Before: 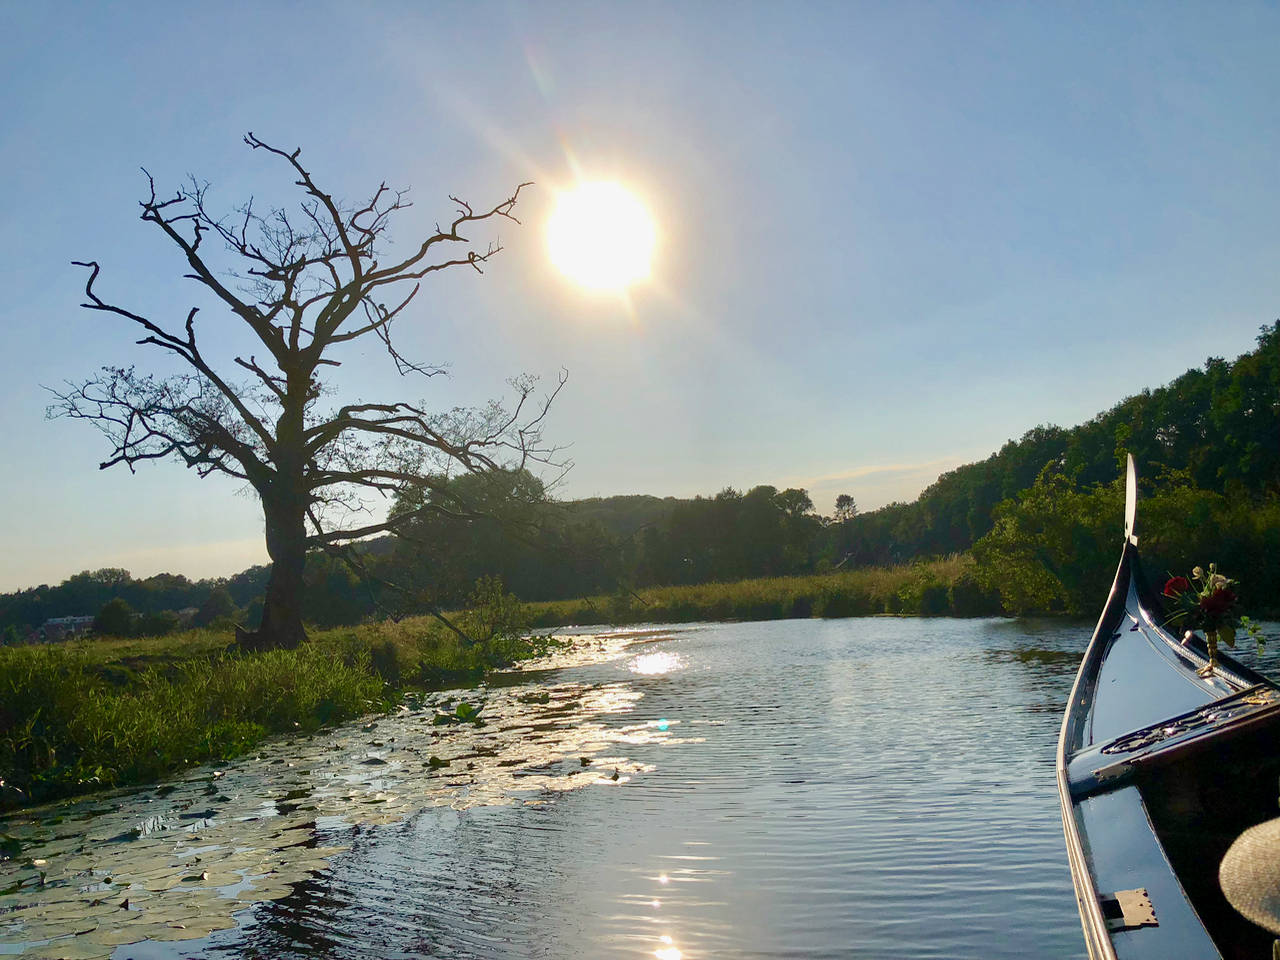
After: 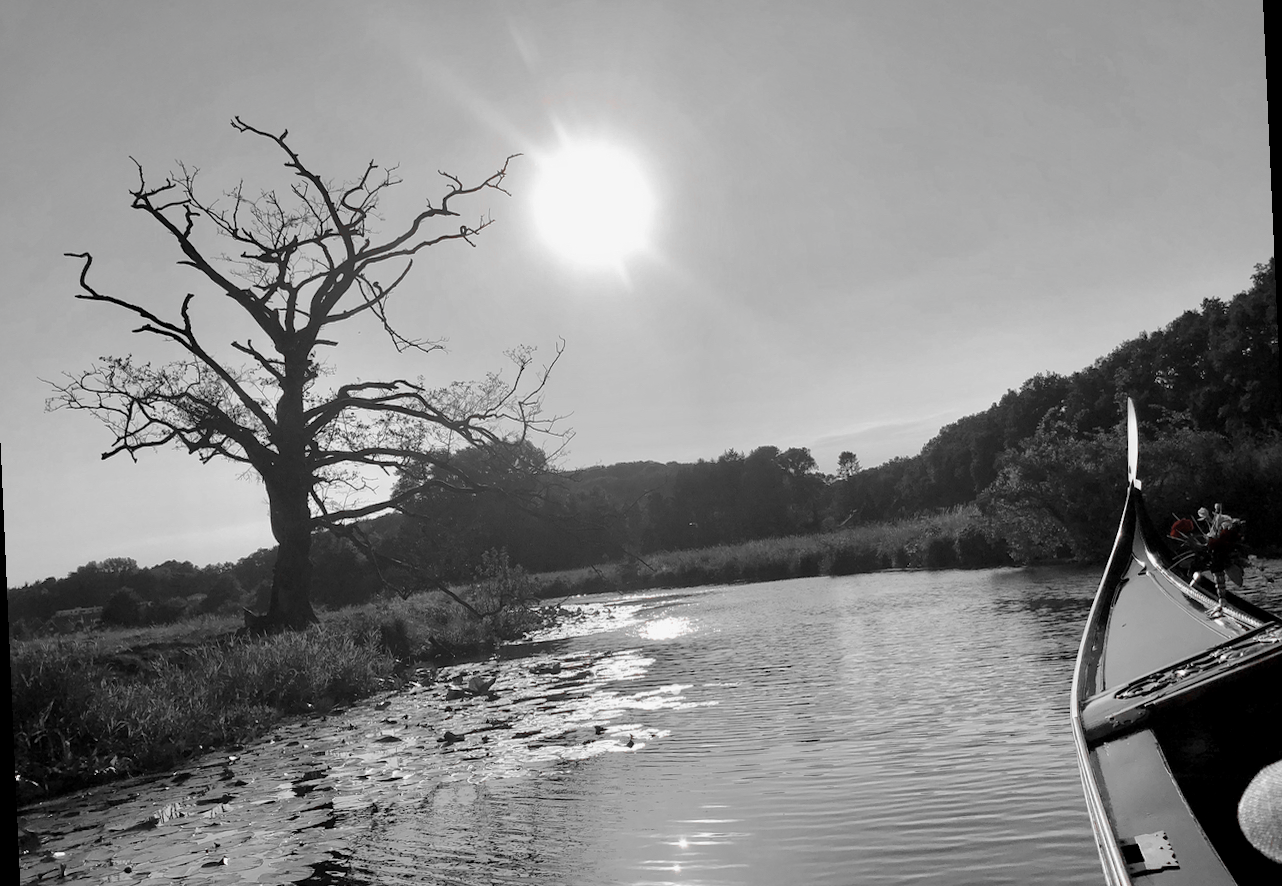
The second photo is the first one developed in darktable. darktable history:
color zones: curves: ch1 [(0, 0.006) (0.094, 0.285) (0.171, 0.001) (0.429, 0.001) (0.571, 0.003) (0.714, 0.004) (0.857, 0.004) (1, 0.006)]
rotate and perspective: rotation -2.56°, automatic cropping off
crop: left 1.507%, top 6.147%, right 1.379%, bottom 6.637%
